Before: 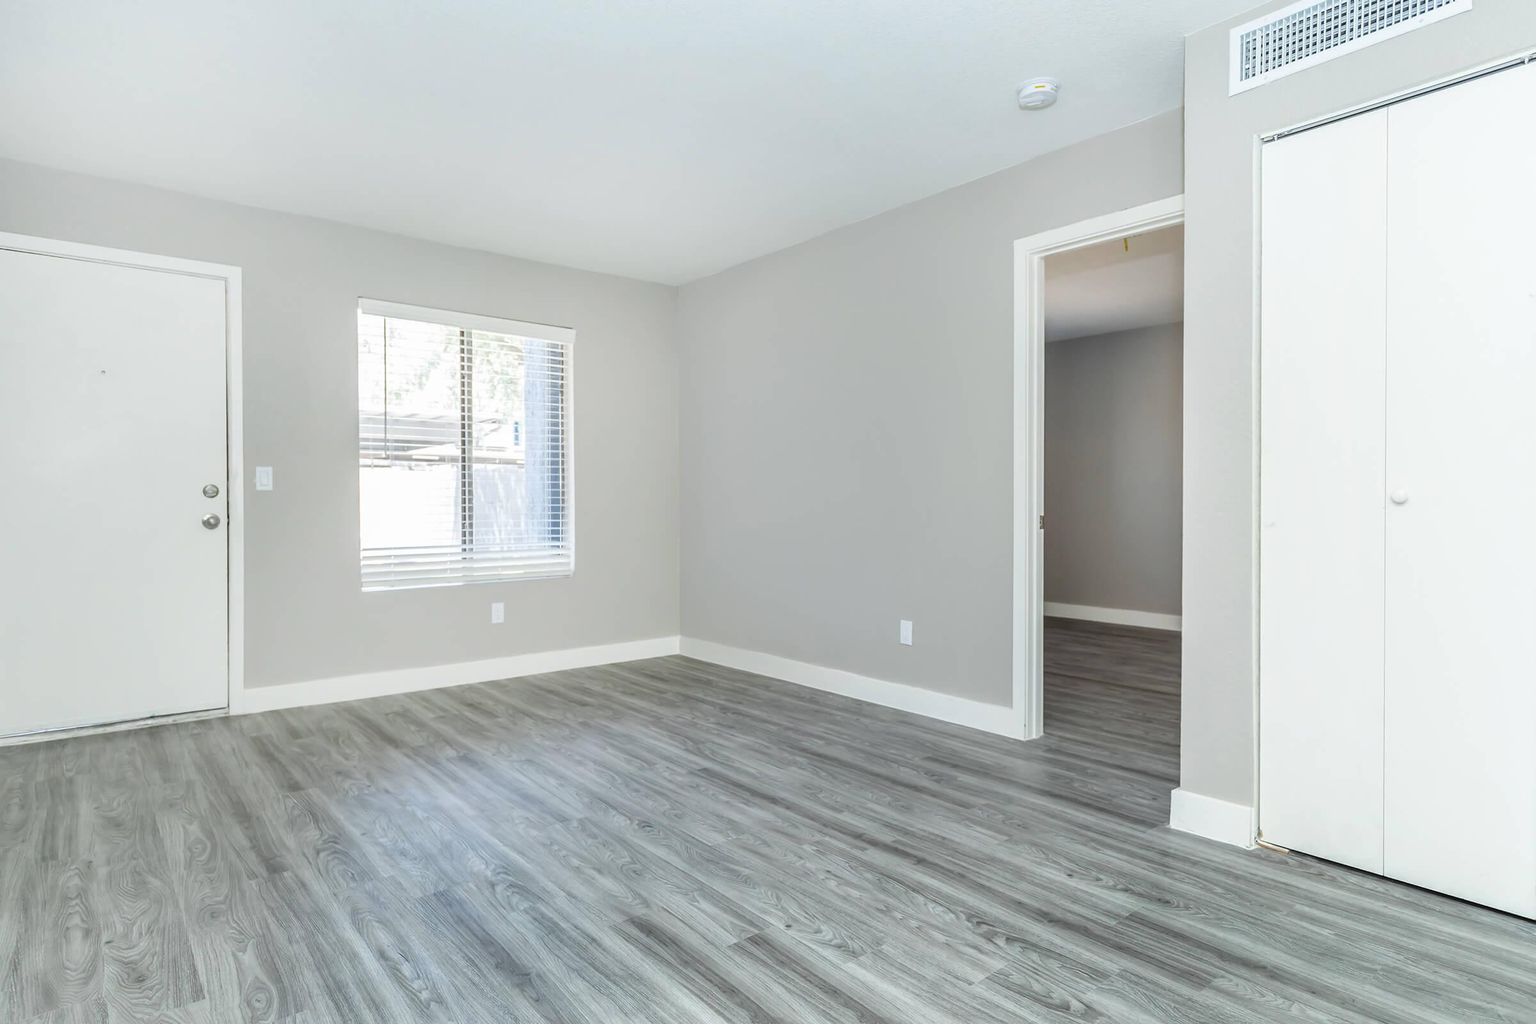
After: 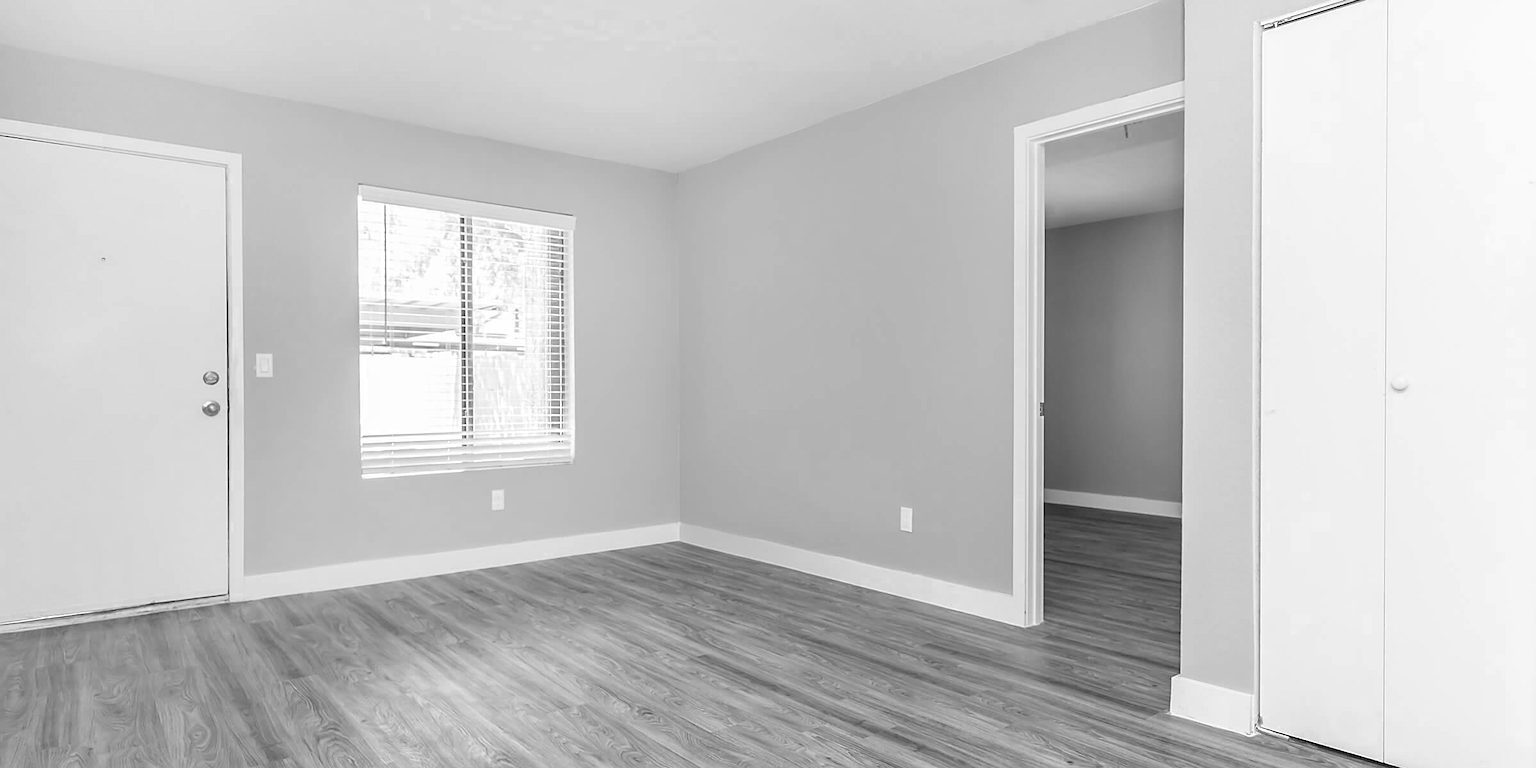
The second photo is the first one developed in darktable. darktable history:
sharpen: on, module defaults
crop: top 11.063%, bottom 13.873%
color zones: curves: ch0 [(0, 0.613) (0.01, 0.613) (0.245, 0.448) (0.498, 0.529) (0.642, 0.665) (0.879, 0.777) (0.99, 0.613)]; ch1 [(0, 0) (0.143, 0) (0.286, 0) (0.429, 0) (0.571, 0) (0.714, 0) (0.857, 0)]
